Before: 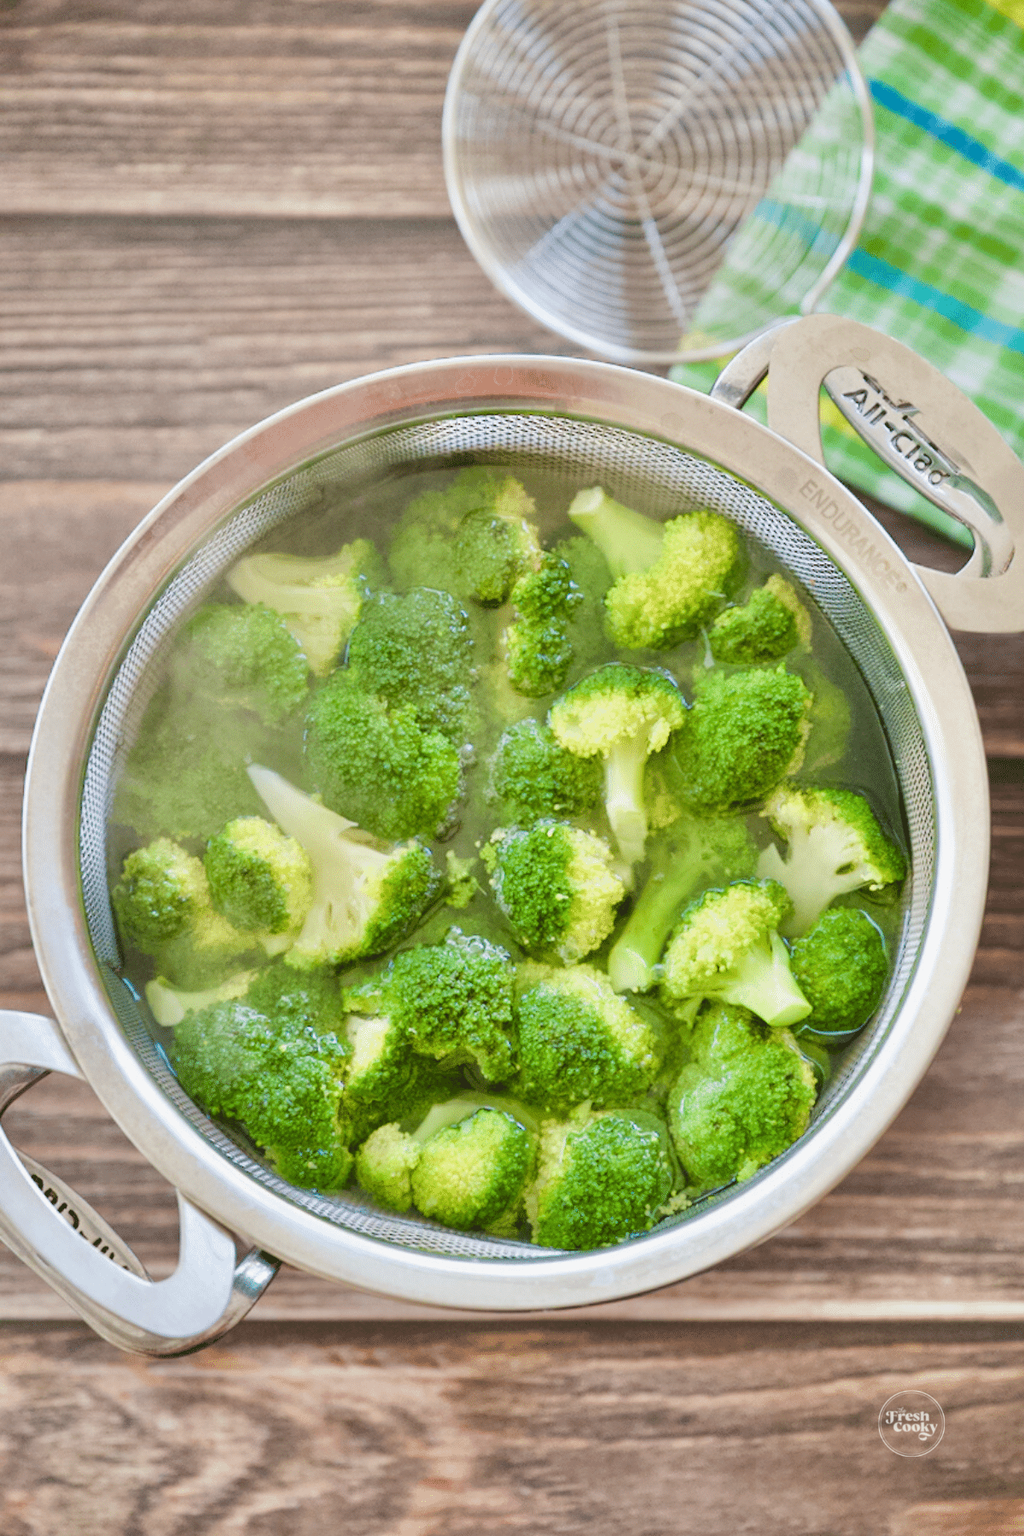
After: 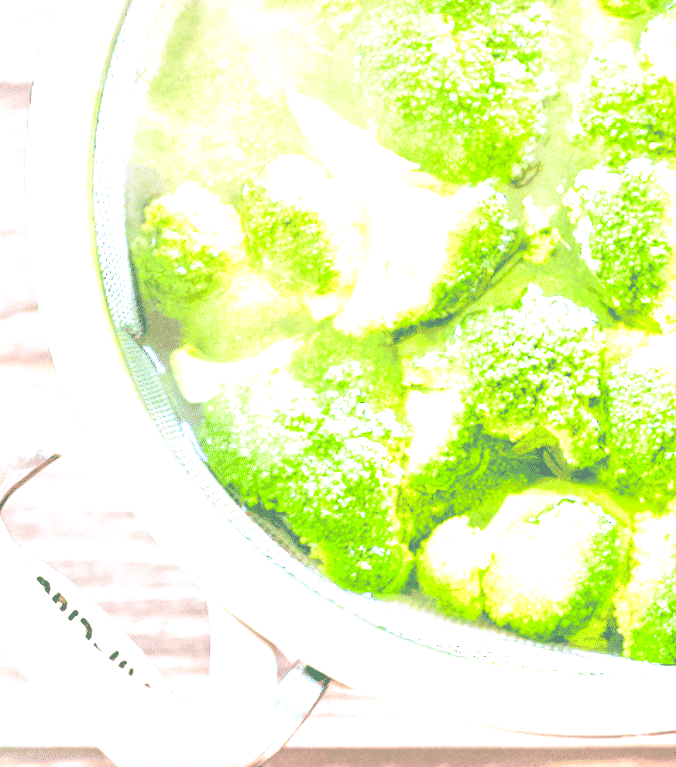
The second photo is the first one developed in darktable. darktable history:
split-toning: shadows › hue 186.43°, highlights › hue 49.29°, compress 30.29%
exposure: black level correction 0, exposure 2.138 EV, compensate exposure bias true, compensate highlight preservation false
contrast brightness saturation: contrast 0.1, brightness 0.3, saturation 0.14
white balance: red 0.967, blue 1.119, emerald 0.756
crop: top 44.483%, right 43.593%, bottom 12.892%
